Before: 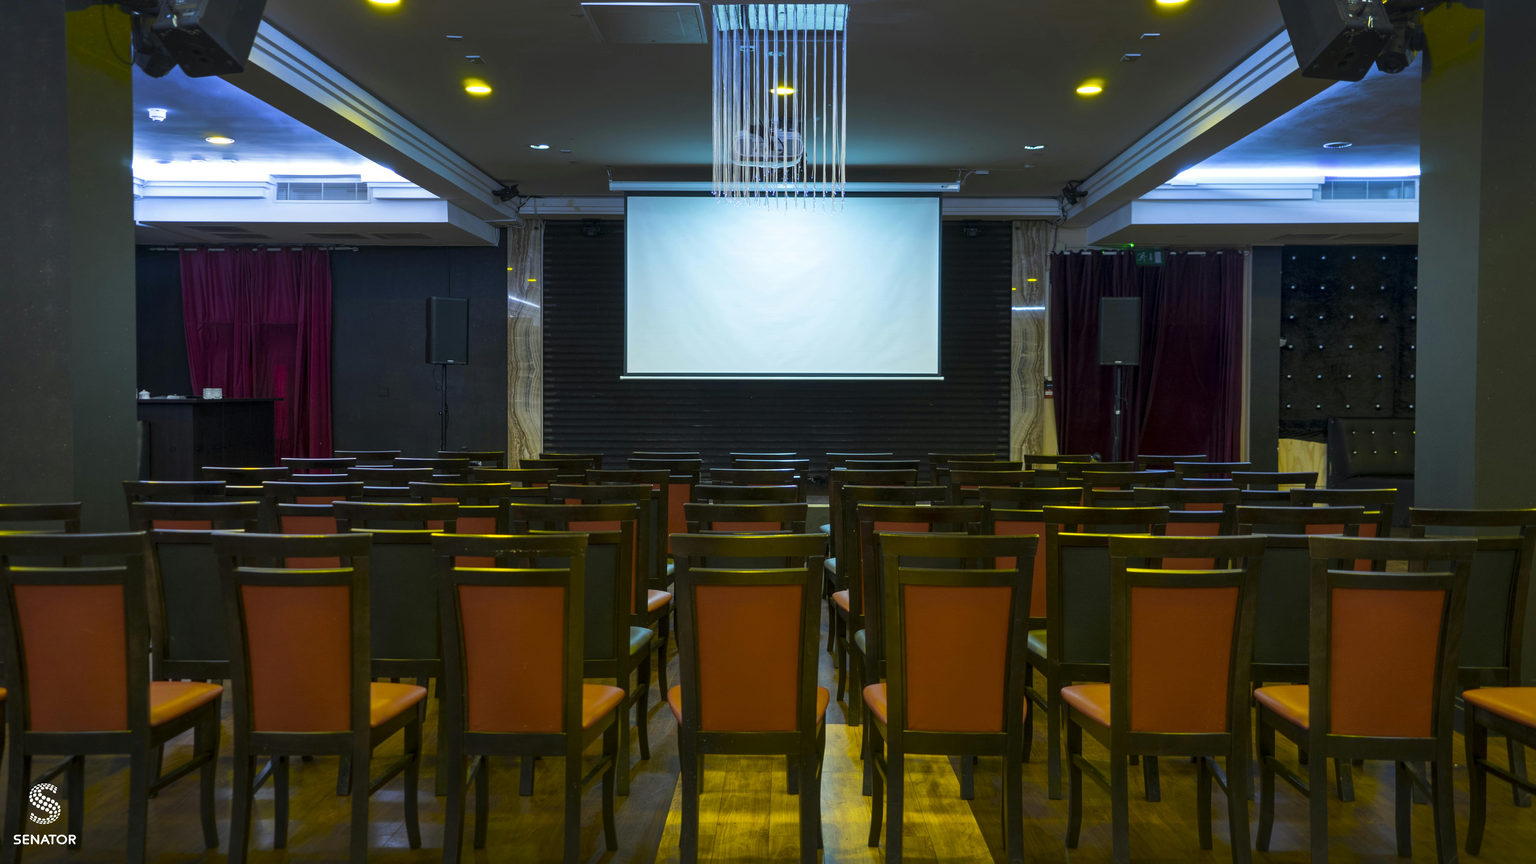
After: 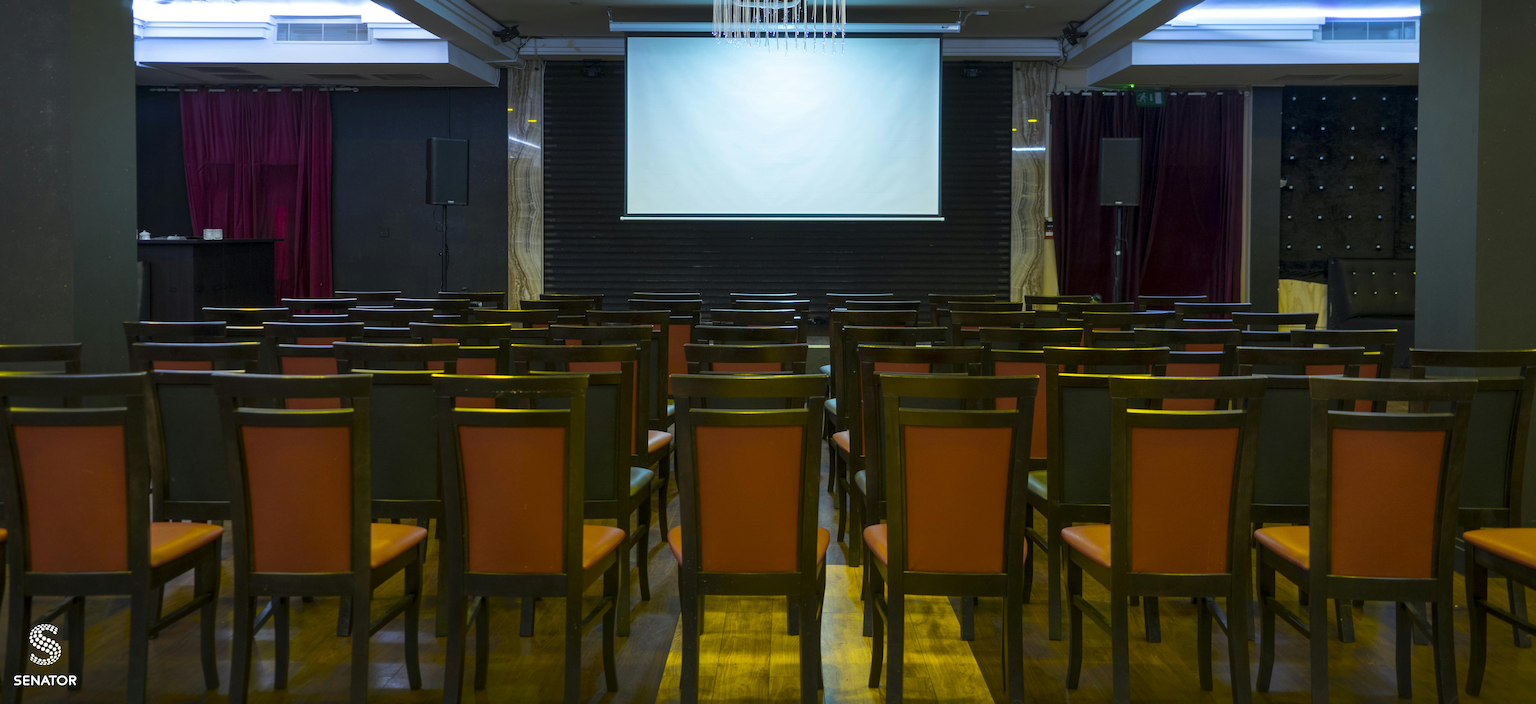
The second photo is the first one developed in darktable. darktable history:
crop and rotate: top 18.507%
